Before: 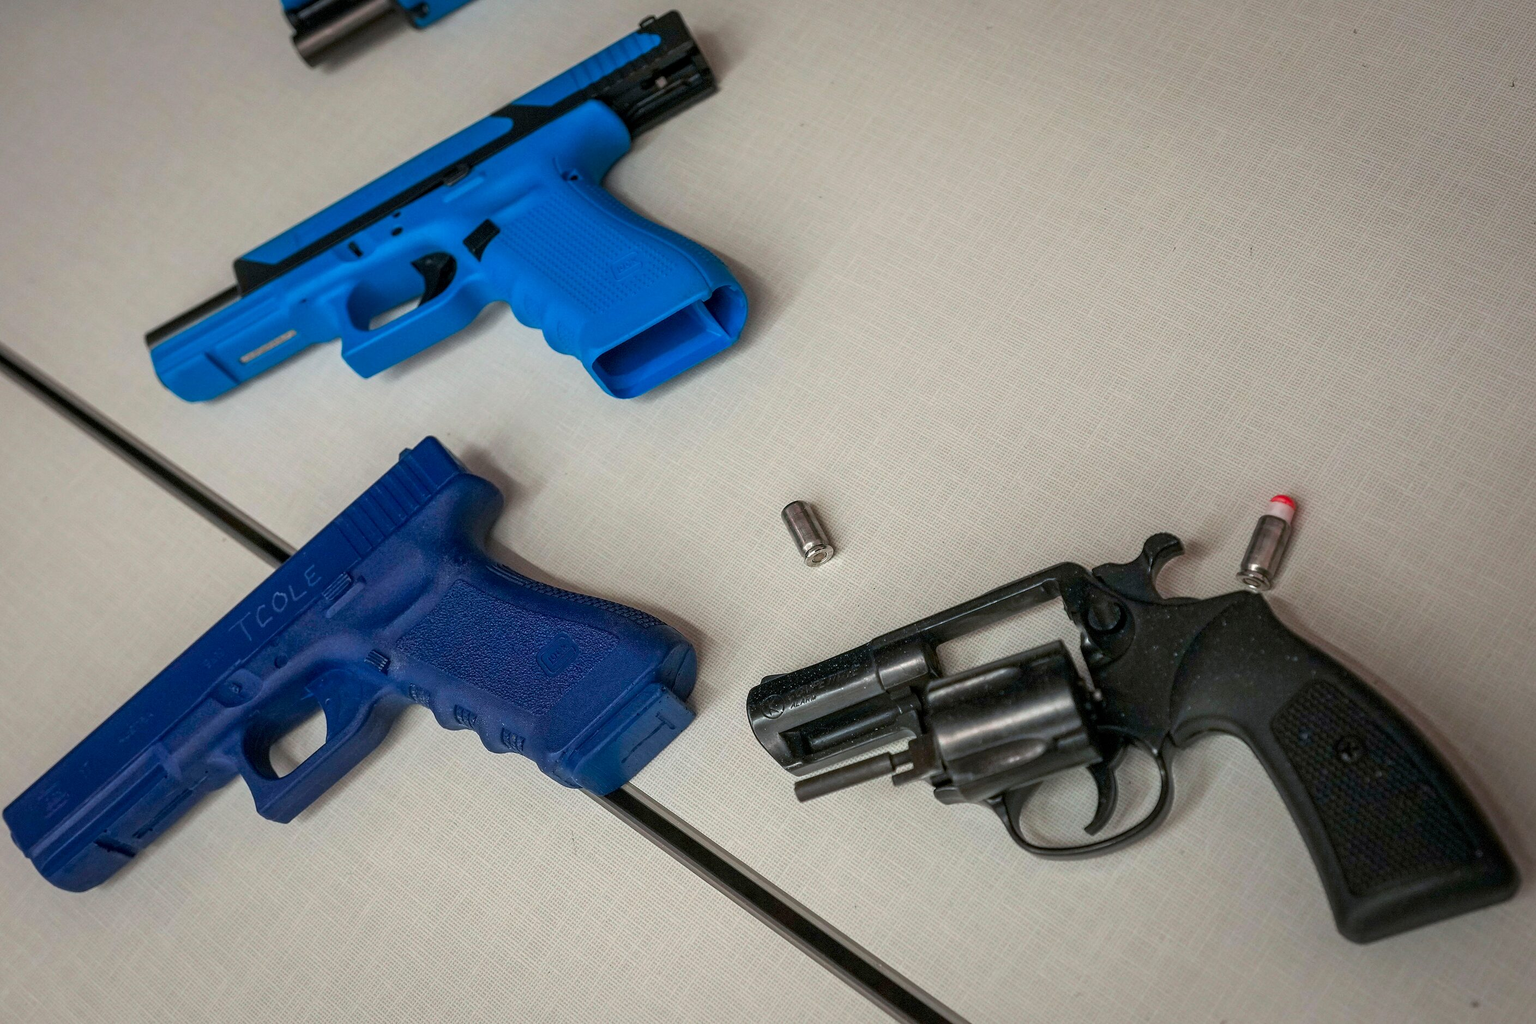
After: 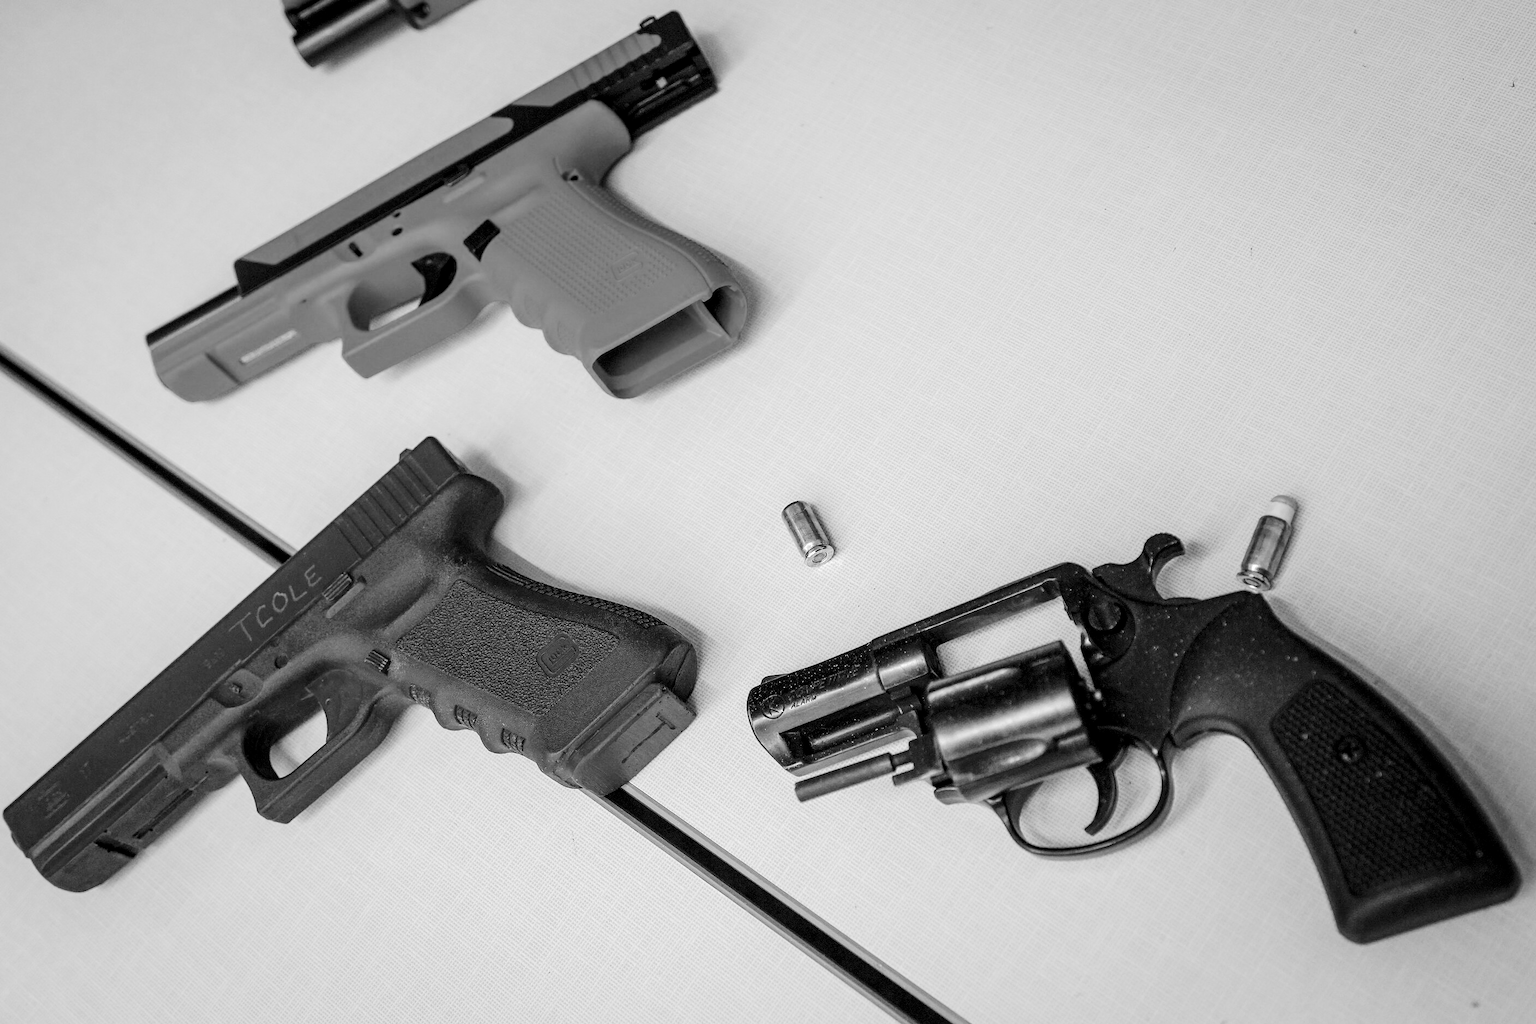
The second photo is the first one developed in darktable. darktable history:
color zones: curves: ch1 [(0, -0.394) (0.143, -0.394) (0.286, -0.394) (0.429, -0.392) (0.571, -0.391) (0.714, -0.391) (0.857, -0.391) (1, -0.394)]
levels: levels [0.026, 0.507, 0.987]
tone equalizer: -7 EV 0.153 EV, -6 EV 0.586 EV, -5 EV 1.12 EV, -4 EV 1.35 EV, -3 EV 1.12 EV, -2 EV 0.6 EV, -1 EV 0.158 EV, edges refinement/feathering 500, mask exposure compensation -1.57 EV, preserve details no
